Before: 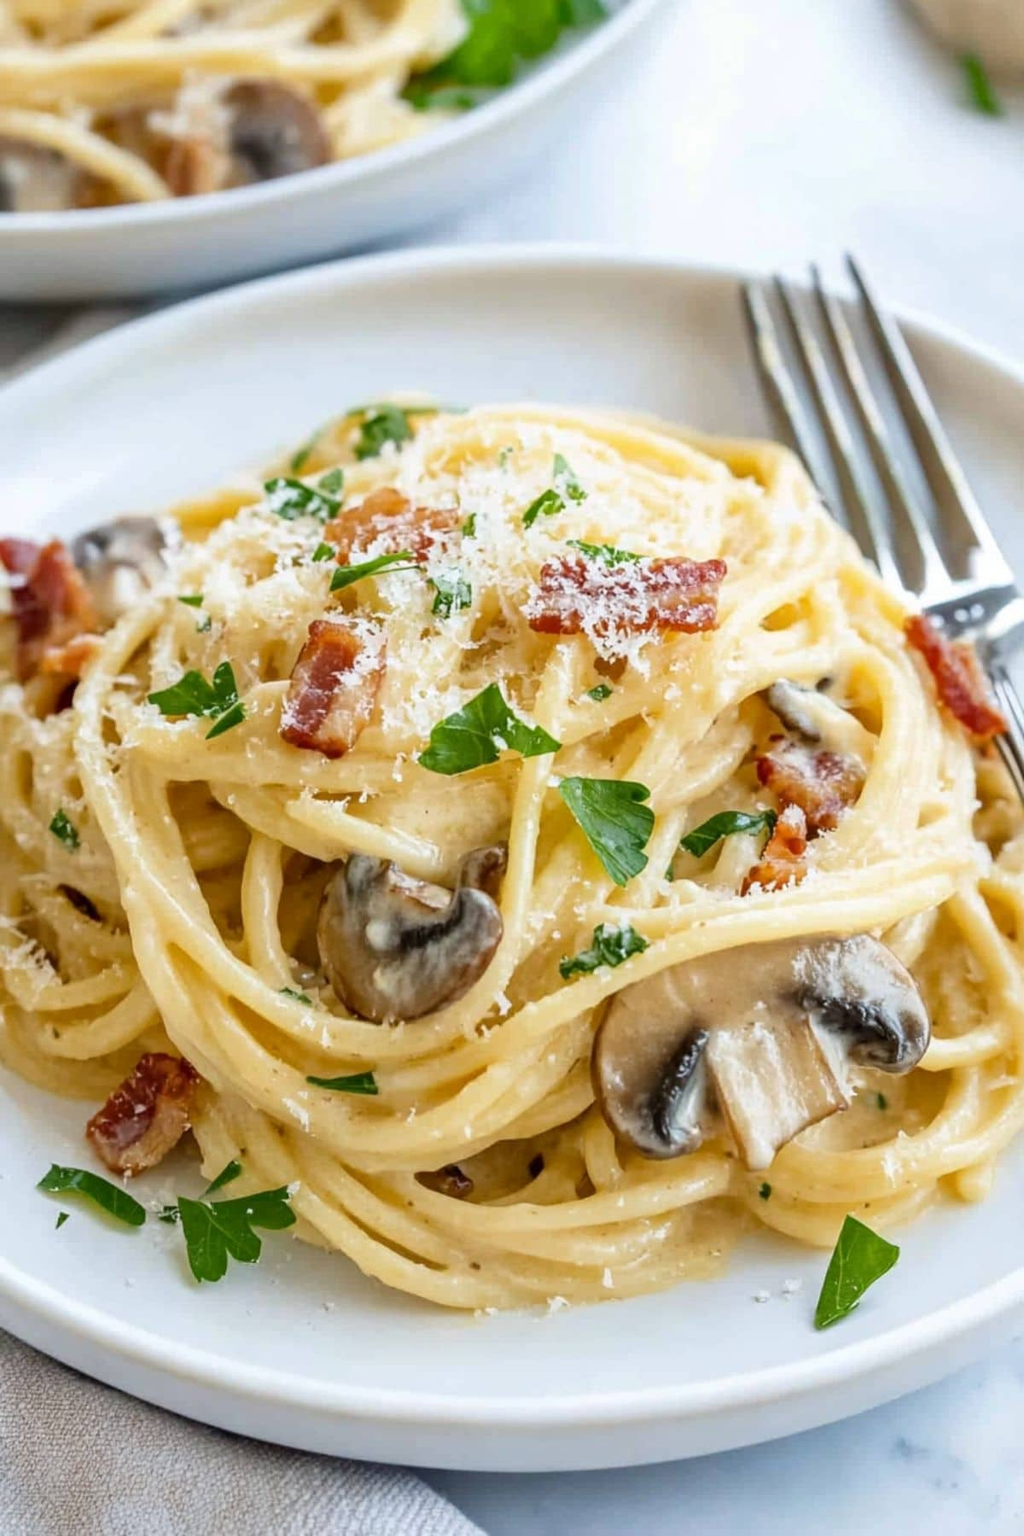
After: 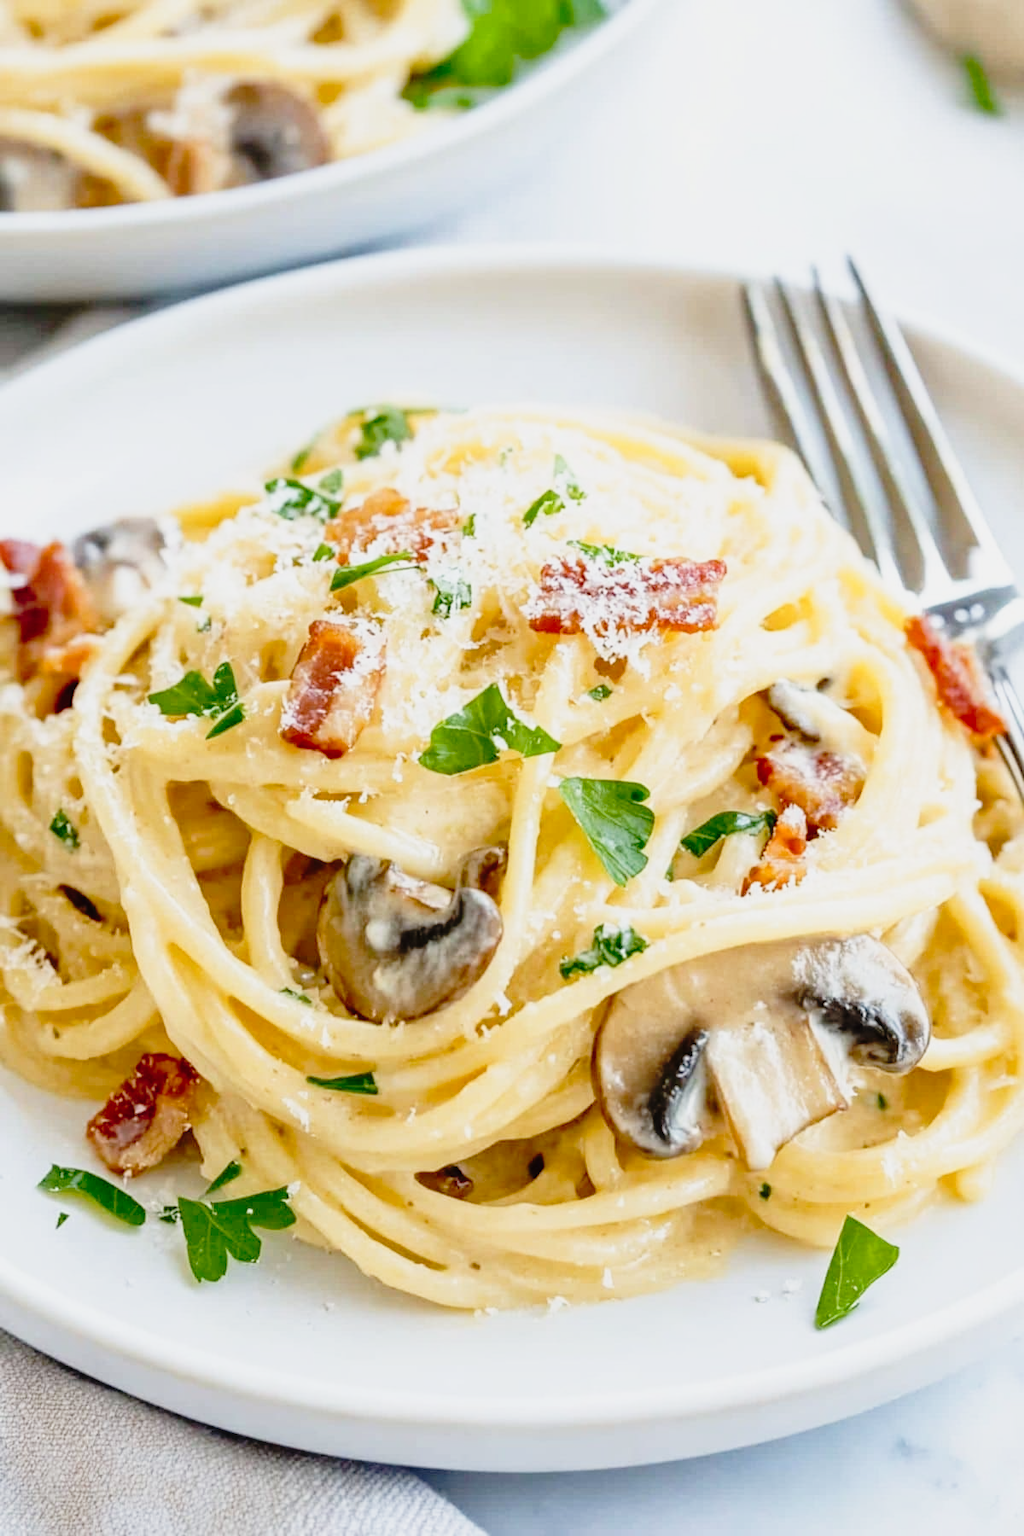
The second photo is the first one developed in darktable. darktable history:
tone curve: curves: ch0 [(0, 0.013) (0.129, 0.1) (0.291, 0.375) (0.46, 0.576) (0.667, 0.78) (0.851, 0.903) (0.997, 0.951)]; ch1 [(0, 0) (0.353, 0.344) (0.45, 0.46) (0.498, 0.495) (0.528, 0.531) (0.563, 0.566) (0.592, 0.609) (0.657, 0.672) (1, 1)]; ch2 [(0, 0) (0.333, 0.346) (0.375, 0.375) (0.427, 0.44) (0.5, 0.501) (0.505, 0.505) (0.544, 0.573) (0.576, 0.615) (0.612, 0.644) (0.66, 0.715) (1, 1)], preserve colors none
